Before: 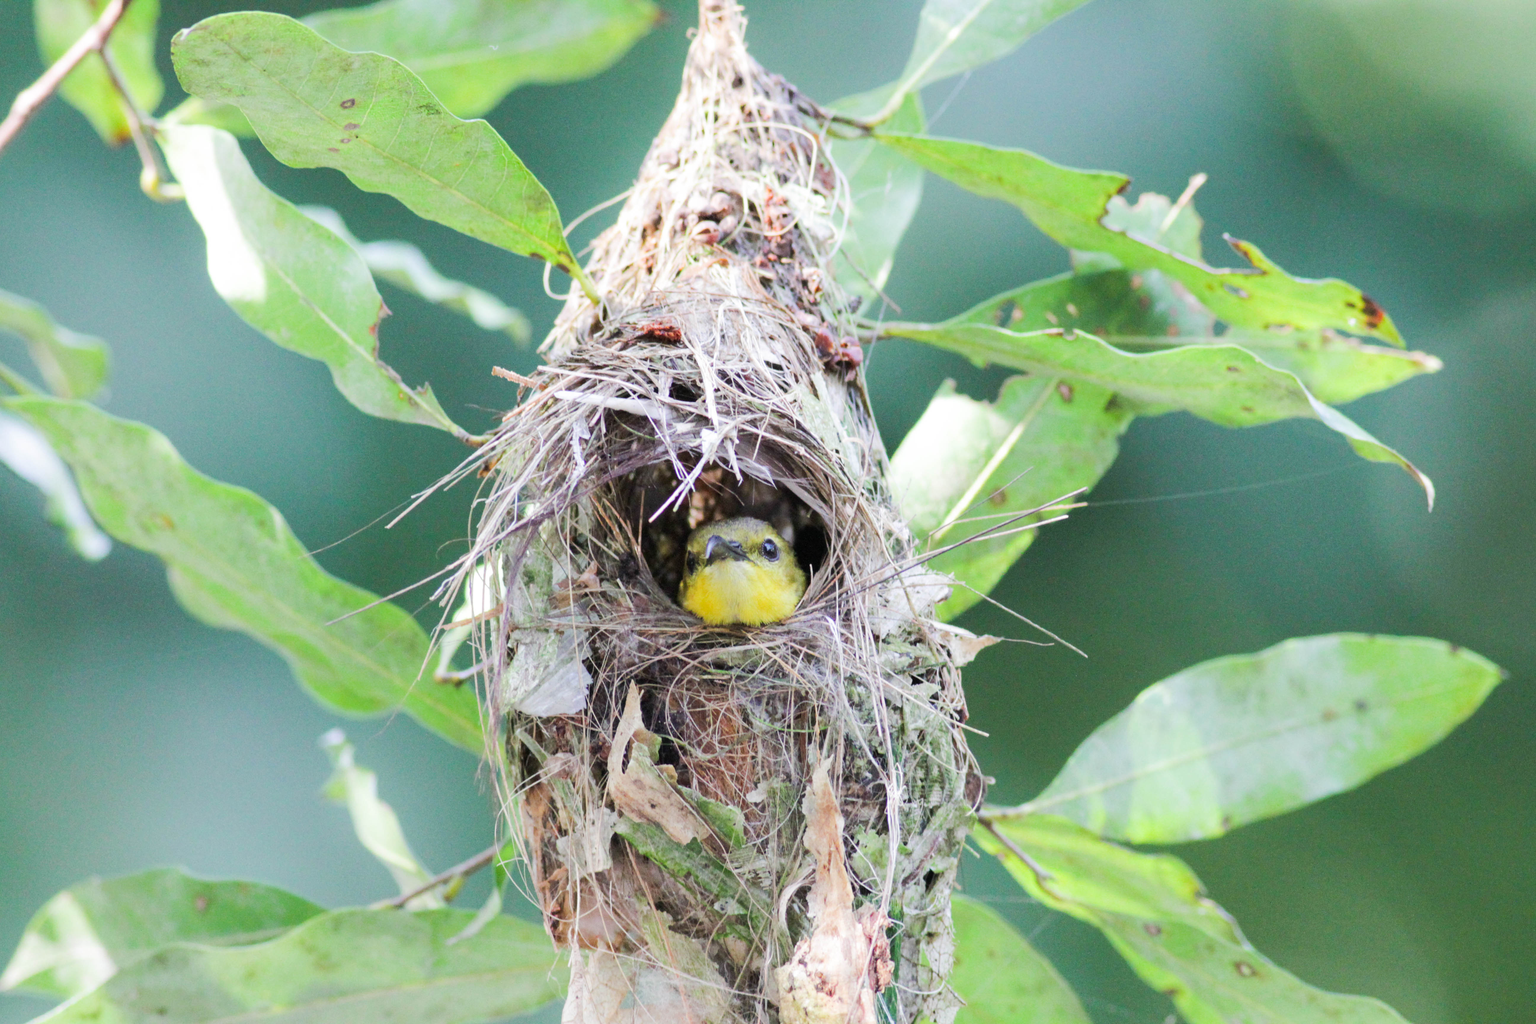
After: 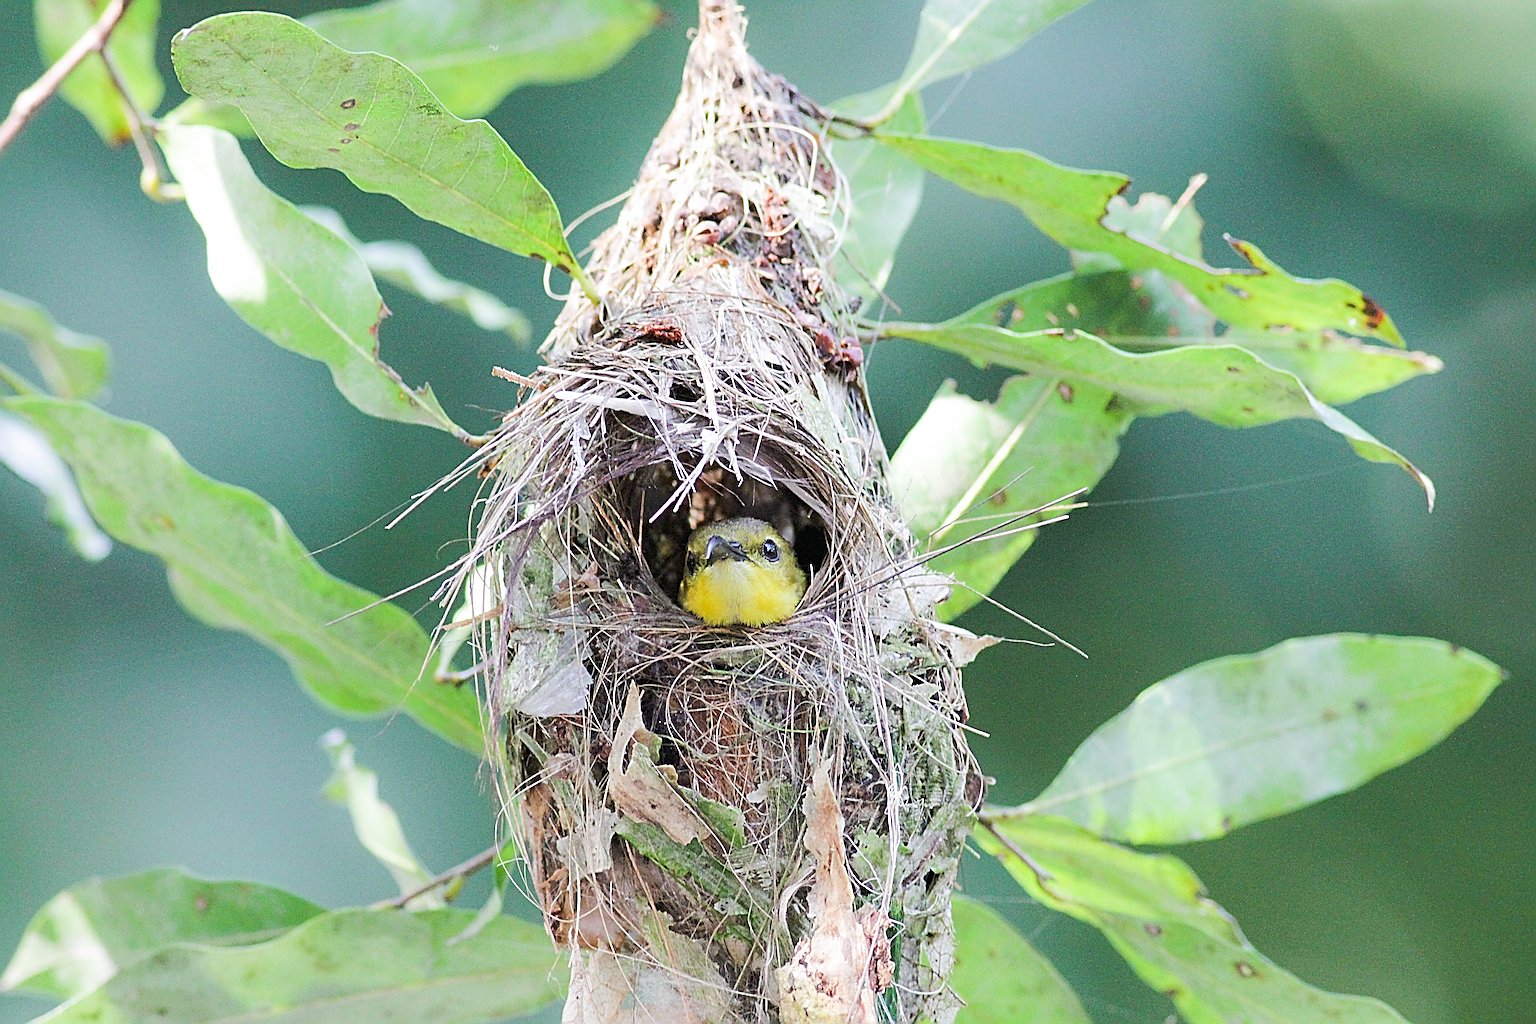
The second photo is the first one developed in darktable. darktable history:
sharpen: radius 4.046, amount 1.982
